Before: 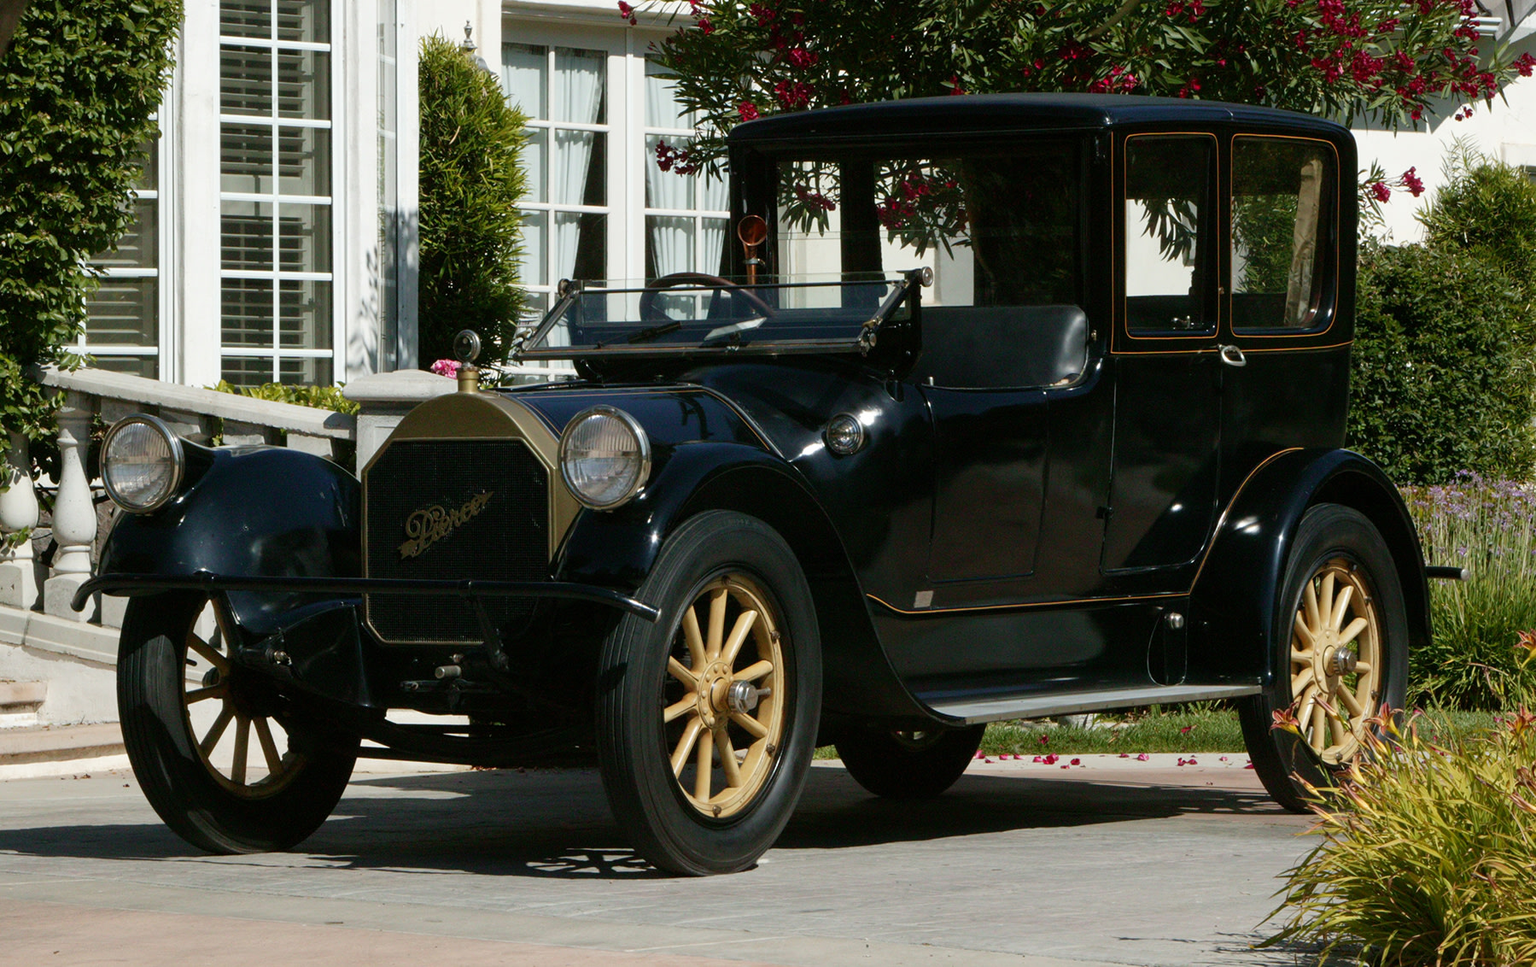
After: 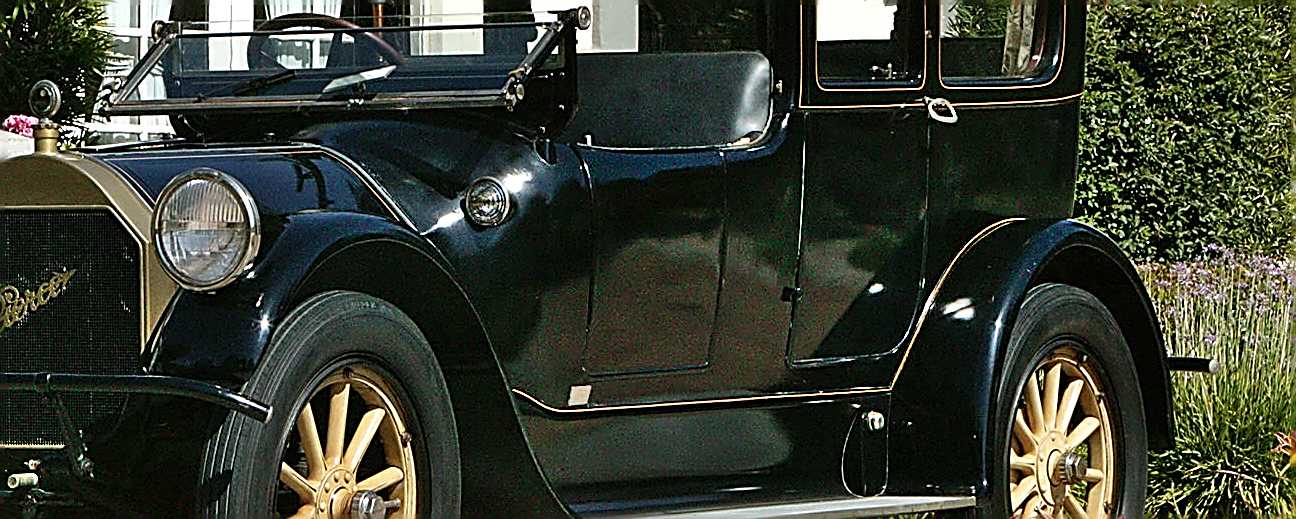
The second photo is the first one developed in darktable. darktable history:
crop and rotate: left 27.938%, top 27.046%, bottom 27.046%
shadows and highlights: radius 44.78, white point adjustment 6.64, compress 79.65%, highlights color adjustment 78.42%, soften with gaussian
exposure: exposure 0.217 EV, compensate highlight preservation false
sharpen: amount 2
